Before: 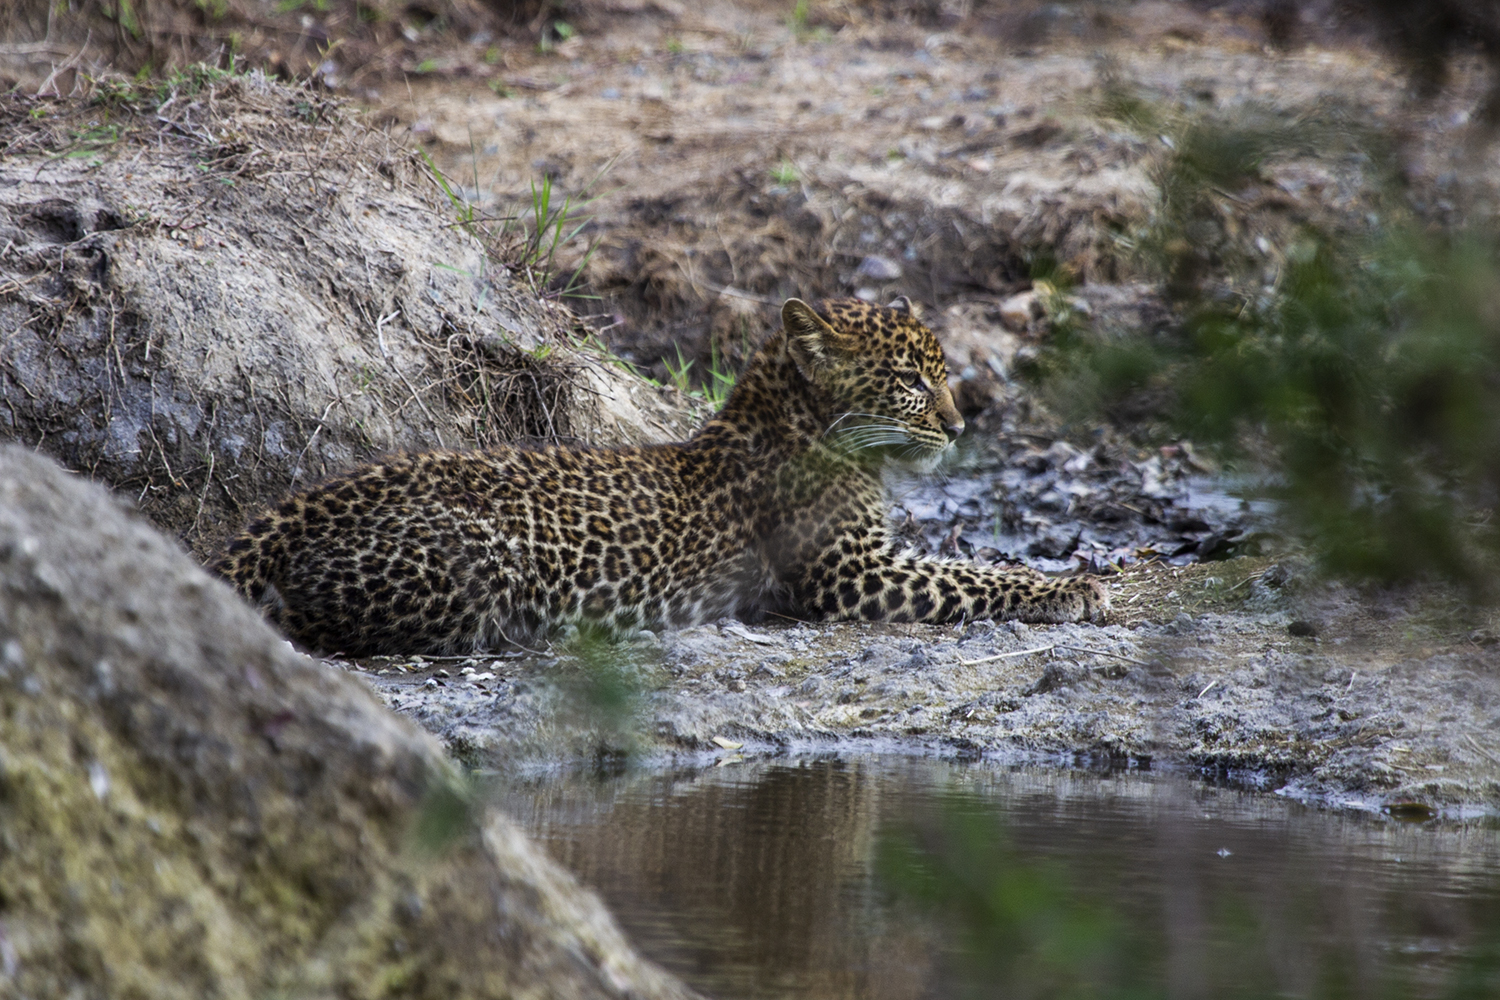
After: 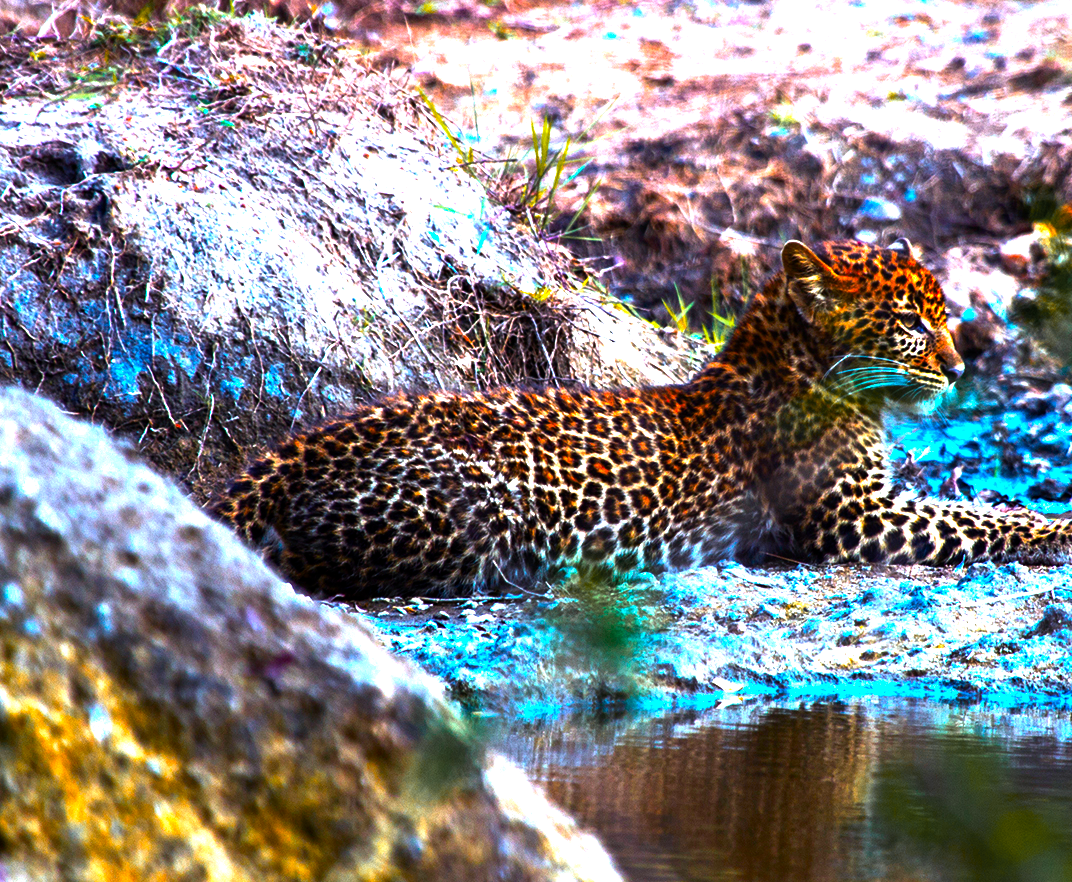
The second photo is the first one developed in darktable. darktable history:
color zones: curves: ch1 [(0.263, 0.53) (0.376, 0.287) (0.487, 0.512) (0.748, 0.547) (1, 0.513)]; ch2 [(0.262, 0.45) (0.751, 0.477)], mix 31.98%
white balance: red 0.984, blue 1.059
crop: top 5.803%, right 27.864%, bottom 5.804%
color balance rgb: linear chroma grading › shadows -30%, linear chroma grading › global chroma 35%, perceptual saturation grading › global saturation 75%, perceptual saturation grading › shadows -30%, perceptual brilliance grading › highlights 75%, perceptual brilliance grading › shadows -30%, global vibrance 35%
color correction: saturation 1.34
